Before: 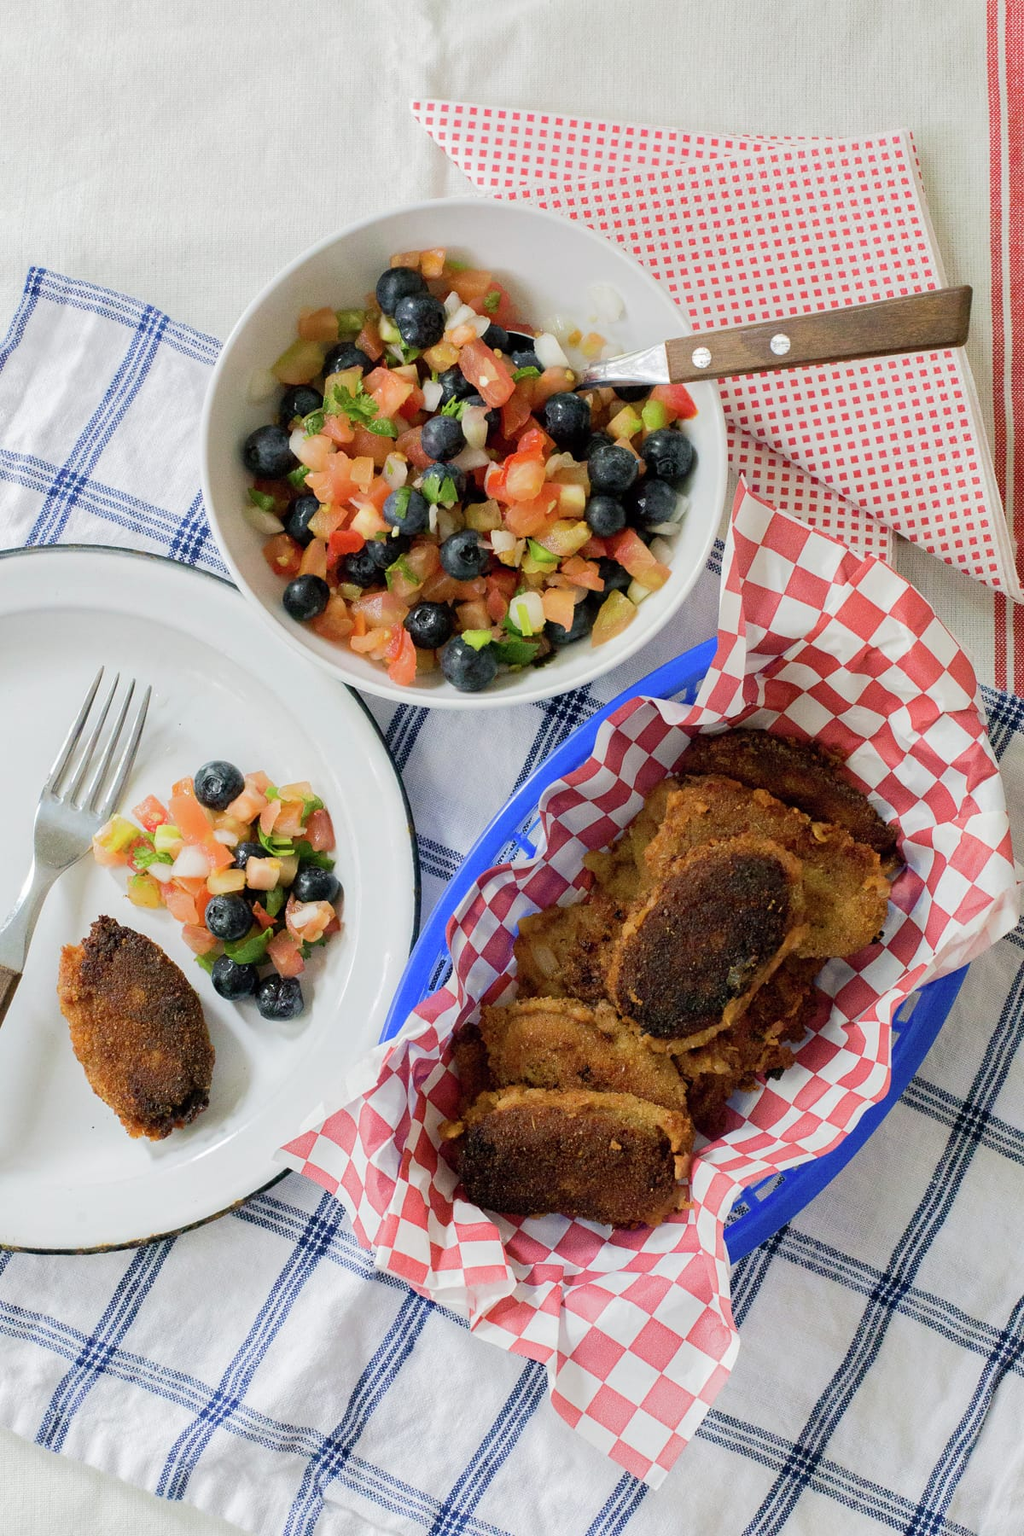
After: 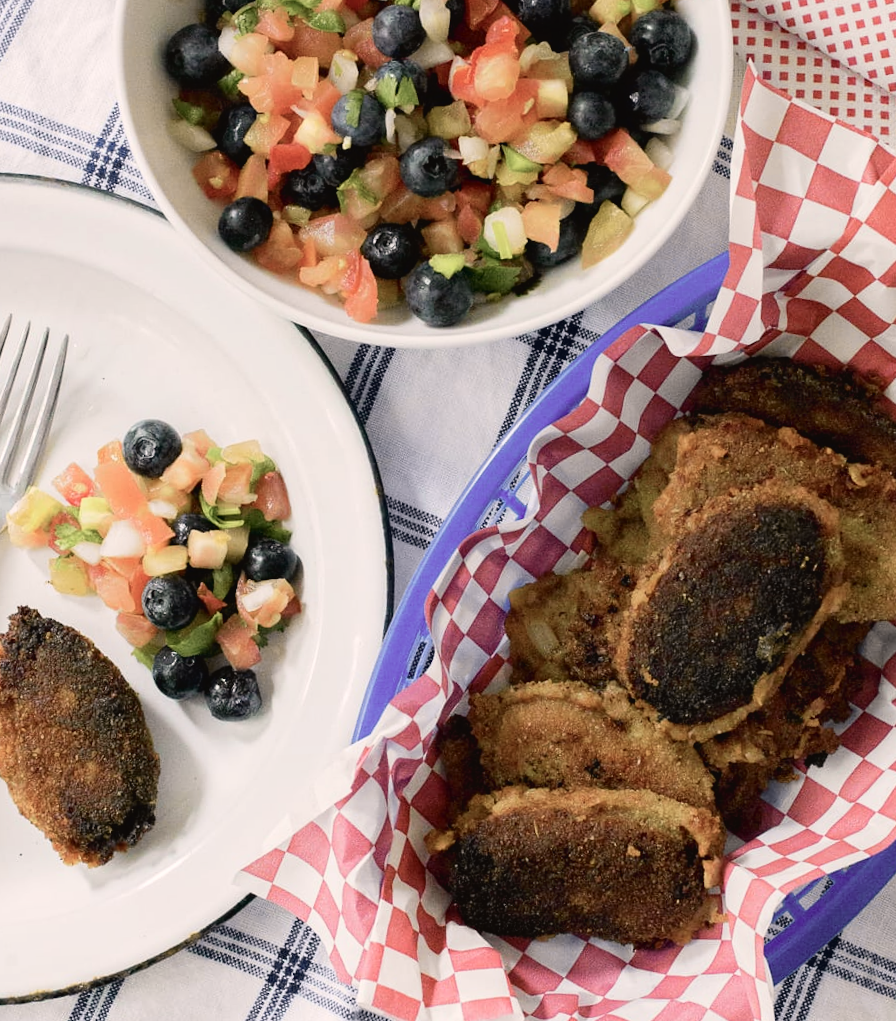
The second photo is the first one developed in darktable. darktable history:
crop: left 11.123%, top 27.61%, right 18.3%, bottom 17.034%
color correction: highlights a* 5.59, highlights b* 5.24, saturation 0.68
rotate and perspective: rotation -2.29°, automatic cropping off
base curve: curves: ch0 [(0, 0) (0.74, 0.67) (1, 1)]
tone curve: curves: ch0 [(0, 0.024) (0.049, 0.038) (0.176, 0.162) (0.311, 0.337) (0.416, 0.471) (0.565, 0.658) (0.817, 0.911) (1, 1)]; ch1 [(0, 0) (0.339, 0.358) (0.445, 0.439) (0.476, 0.47) (0.504, 0.504) (0.53, 0.511) (0.557, 0.558) (0.627, 0.664) (0.728, 0.786) (1, 1)]; ch2 [(0, 0) (0.327, 0.324) (0.417, 0.44) (0.46, 0.453) (0.502, 0.504) (0.526, 0.52) (0.549, 0.561) (0.619, 0.657) (0.76, 0.765) (1, 1)], color space Lab, independent channels, preserve colors none
